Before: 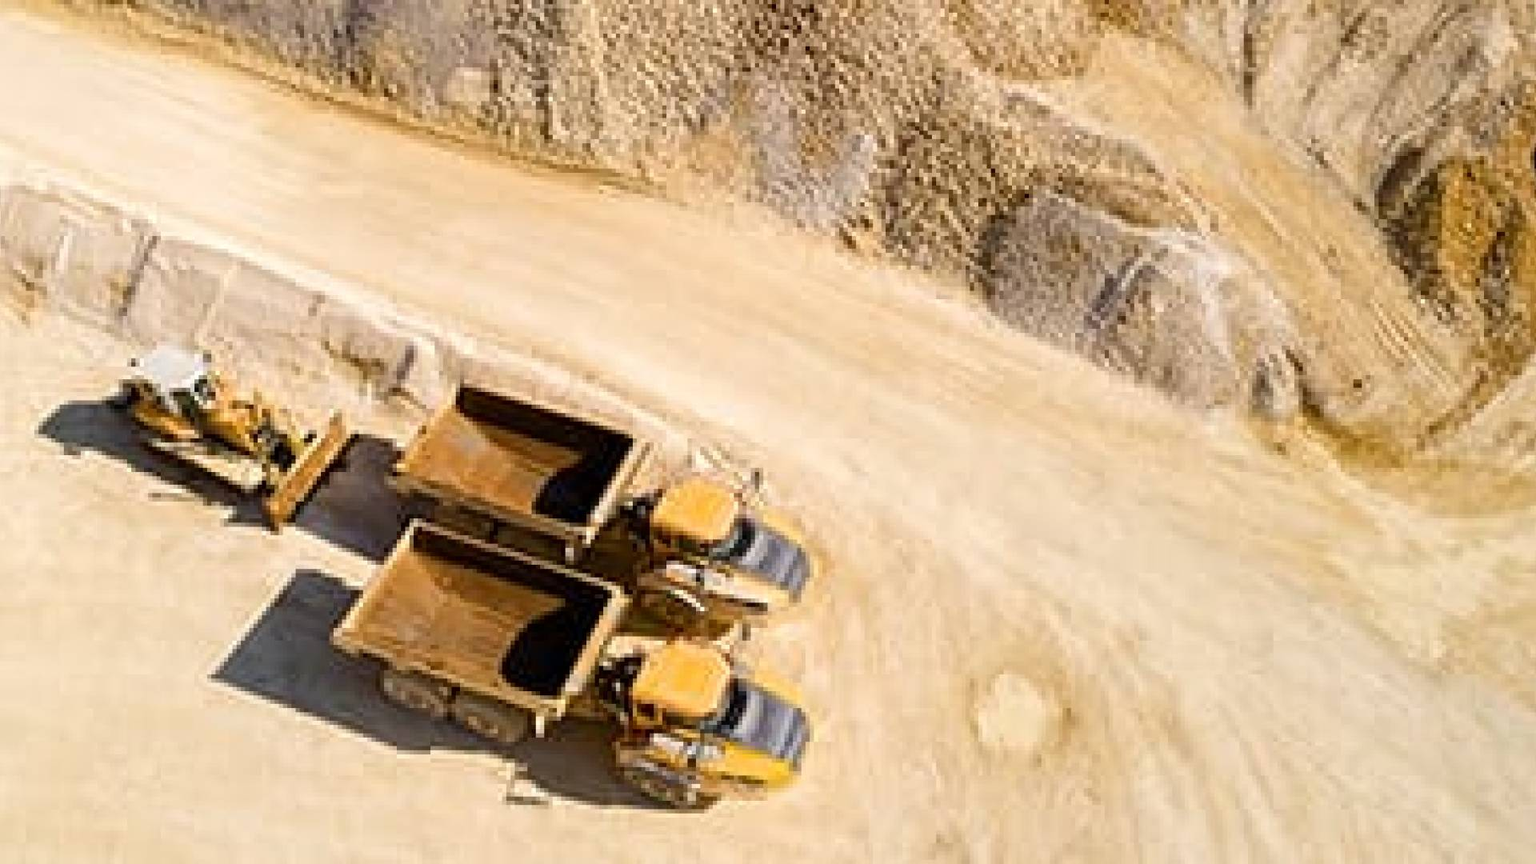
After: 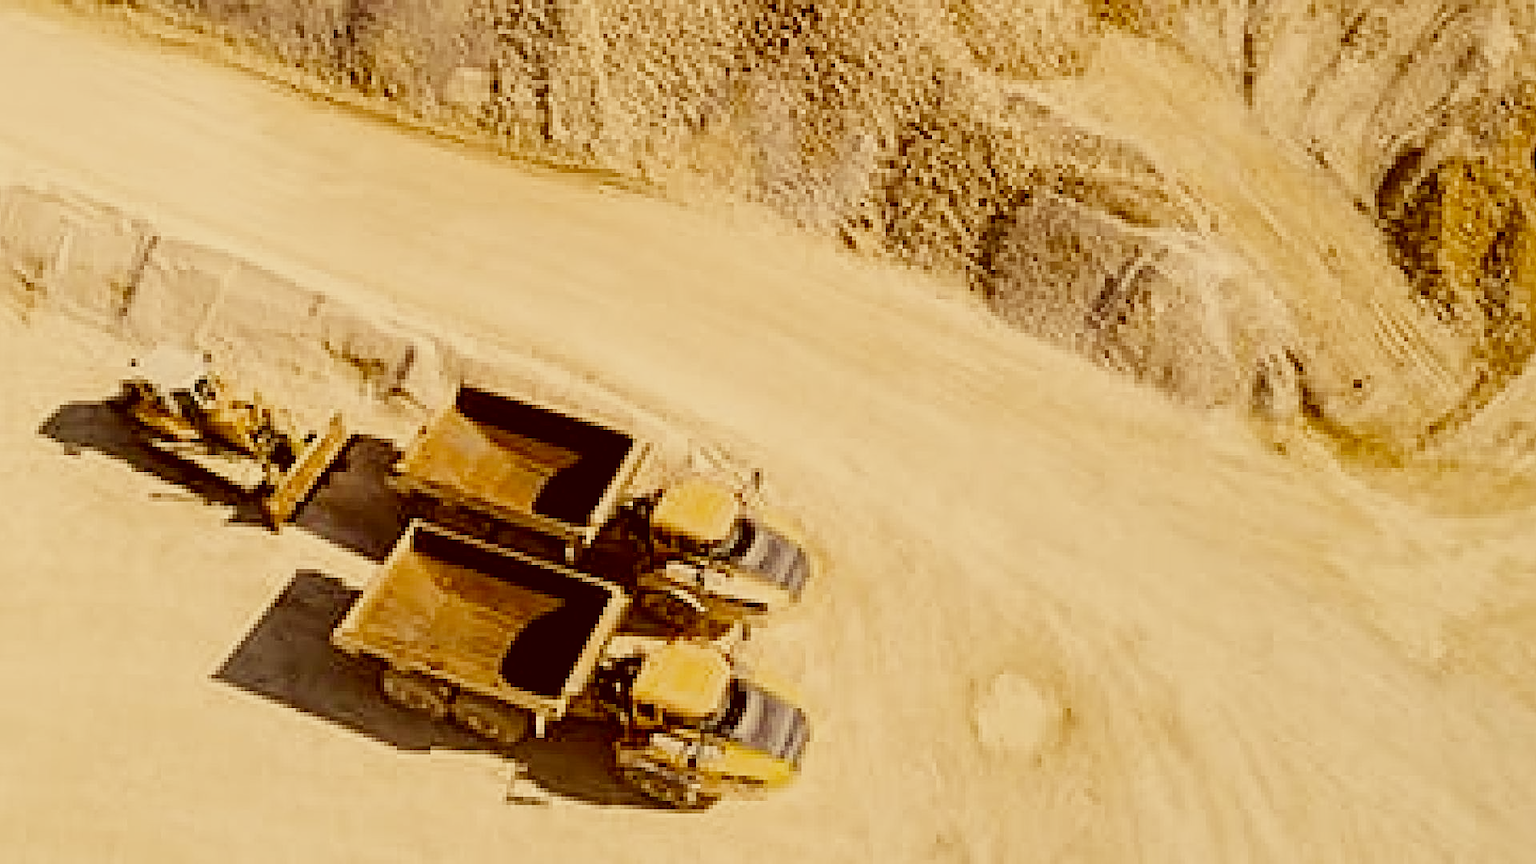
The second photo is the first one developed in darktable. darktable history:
contrast brightness saturation: contrast 0.111, saturation -0.179
color correction: highlights a* 1.1, highlights b* 24.49, shadows a* 15.91, shadows b* 24.9
sharpen: on, module defaults
filmic rgb: black relative exposure -7.65 EV, white relative exposure 4.56 EV, hardness 3.61, preserve chrominance no, color science v5 (2021), iterations of high-quality reconstruction 0
